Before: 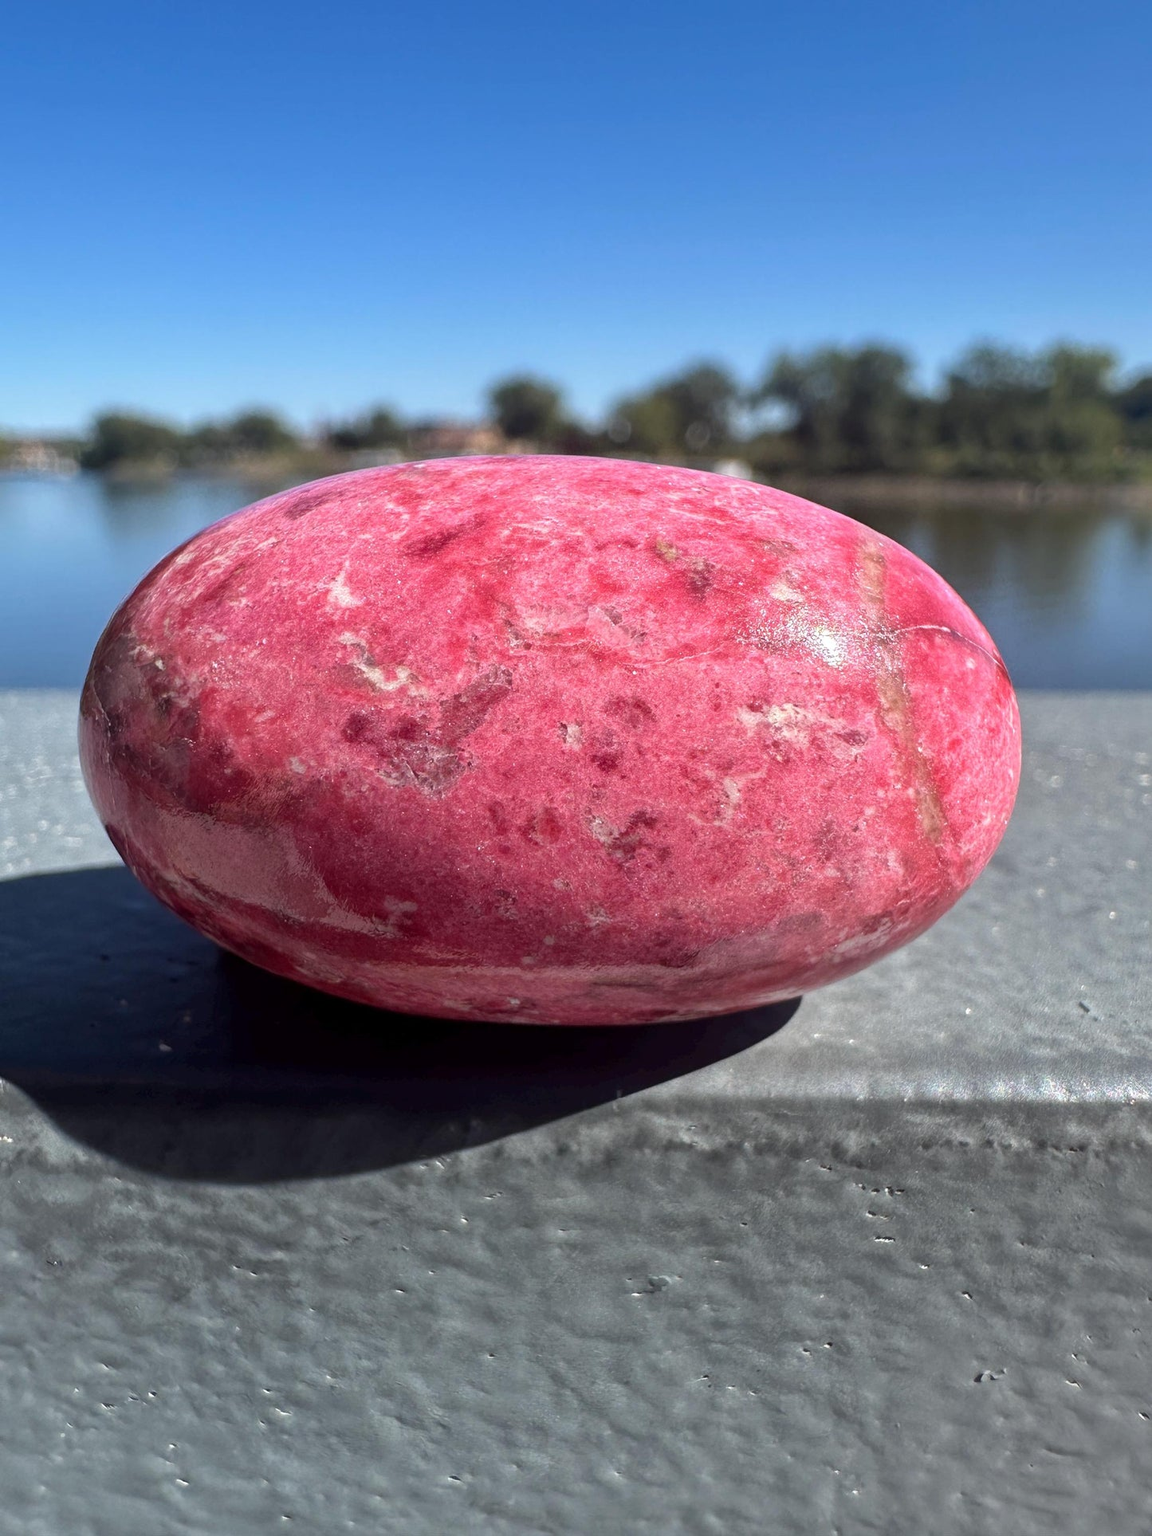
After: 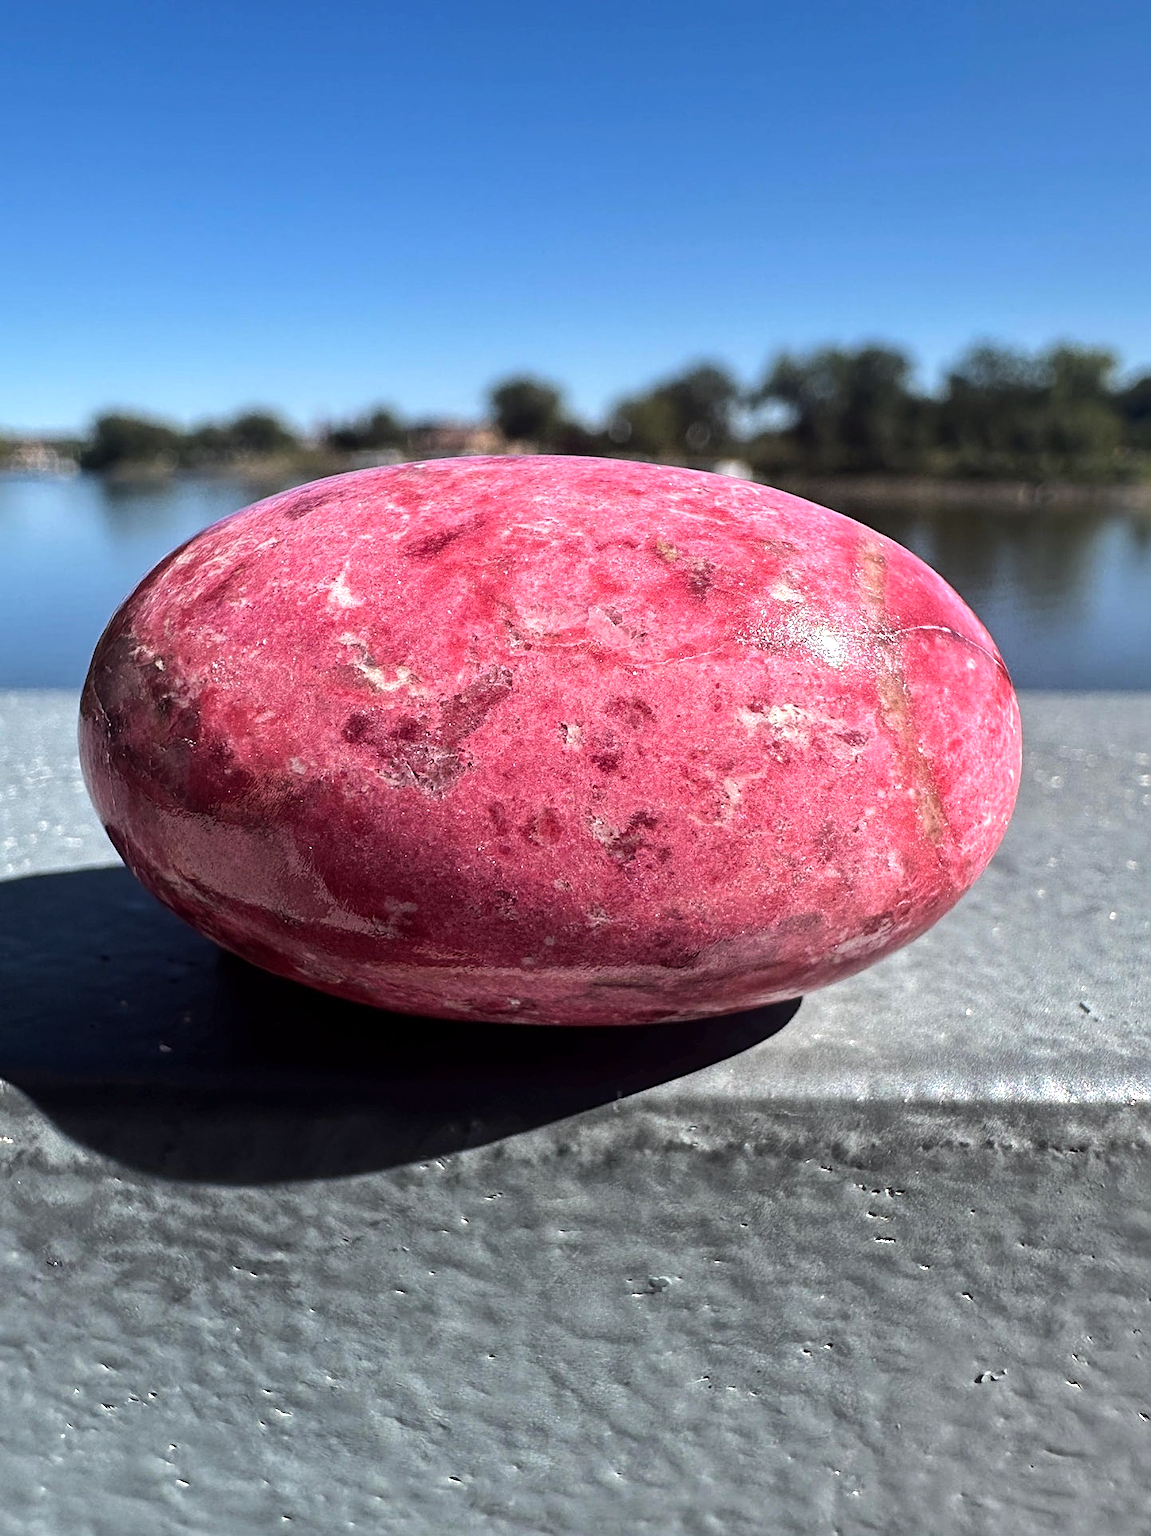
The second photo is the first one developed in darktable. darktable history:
sharpen: on, module defaults
tone equalizer: -8 EV -0.75 EV, -7 EV -0.7 EV, -6 EV -0.6 EV, -5 EV -0.4 EV, -3 EV 0.4 EV, -2 EV 0.6 EV, -1 EV 0.7 EV, +0 EV 0.75 EV, edges refinement/feathering 500, mask exposure compensation -1.57 EV, preserve details no
graduated density: on, module defaults
